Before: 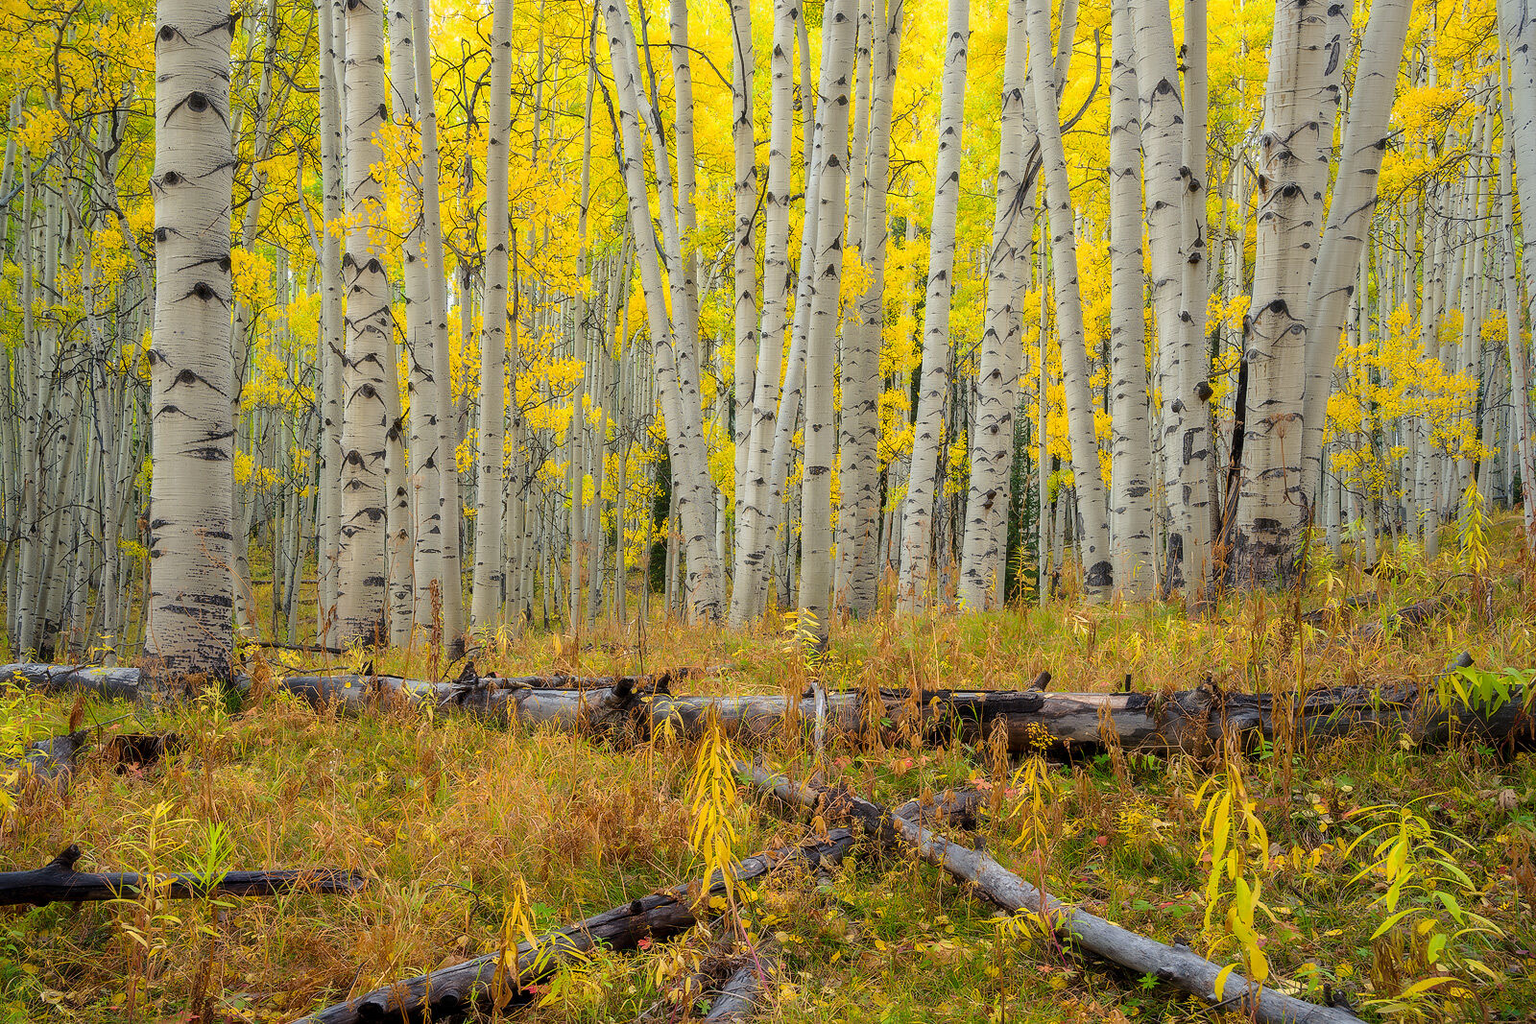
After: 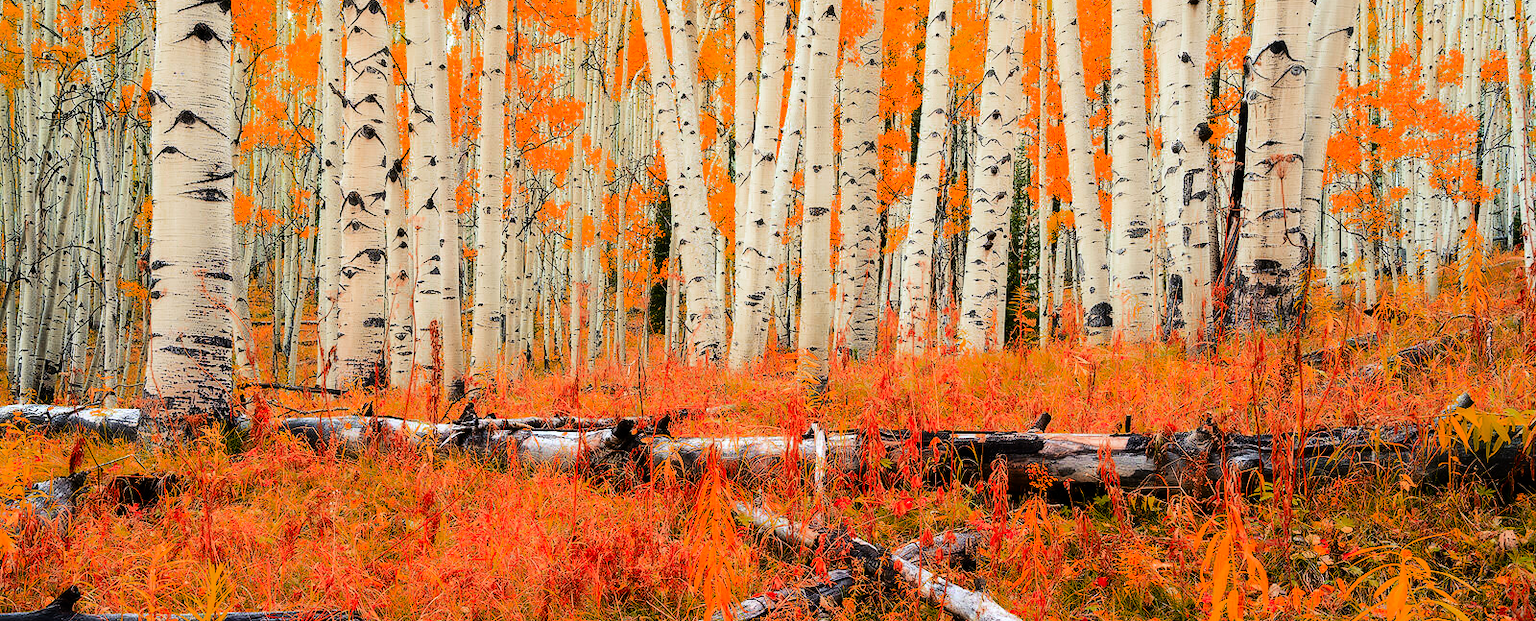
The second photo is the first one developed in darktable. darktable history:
crop and rotate: top 25.357%, bottom 13.942%
color zones: curves: ch0 [(0, 0.299) (0.25, 0.383) (0.456, 0.352) (0.736, 0.571)]; ch1 [(0, 0.63) (0.151, 0.568) (0.254, 0.416) (0.47, 0.558) (0.732, 0.37) (0.909, 0.492)]; ch2 [(0.004, 0.604) (0.158, 0.443) (0.257, 0.403) (0.761, 0.468)]
rgb curve: curves: ch0 [(0, 0) (0.21, 0.15) (0.24, 0.21) (0.5, 0.75) (0.75, 0.96) (0.89, 0.99) (1, 1)]; ch1 [(0, 0.02) (0.21, 0.13) (0.25, 0.2) (0.5, 0.67) (0.75, 0.9) (0.89, 0.97) (1, 1)]; ch2 [(0, 0.02) (0.21, 0.13) (0.25, 0.2) (0.5, 0.67) (0.75, 0.9) (0.89, 0.97) (1, 1)], compensate middle gray true
color correction: saturation 1.32
